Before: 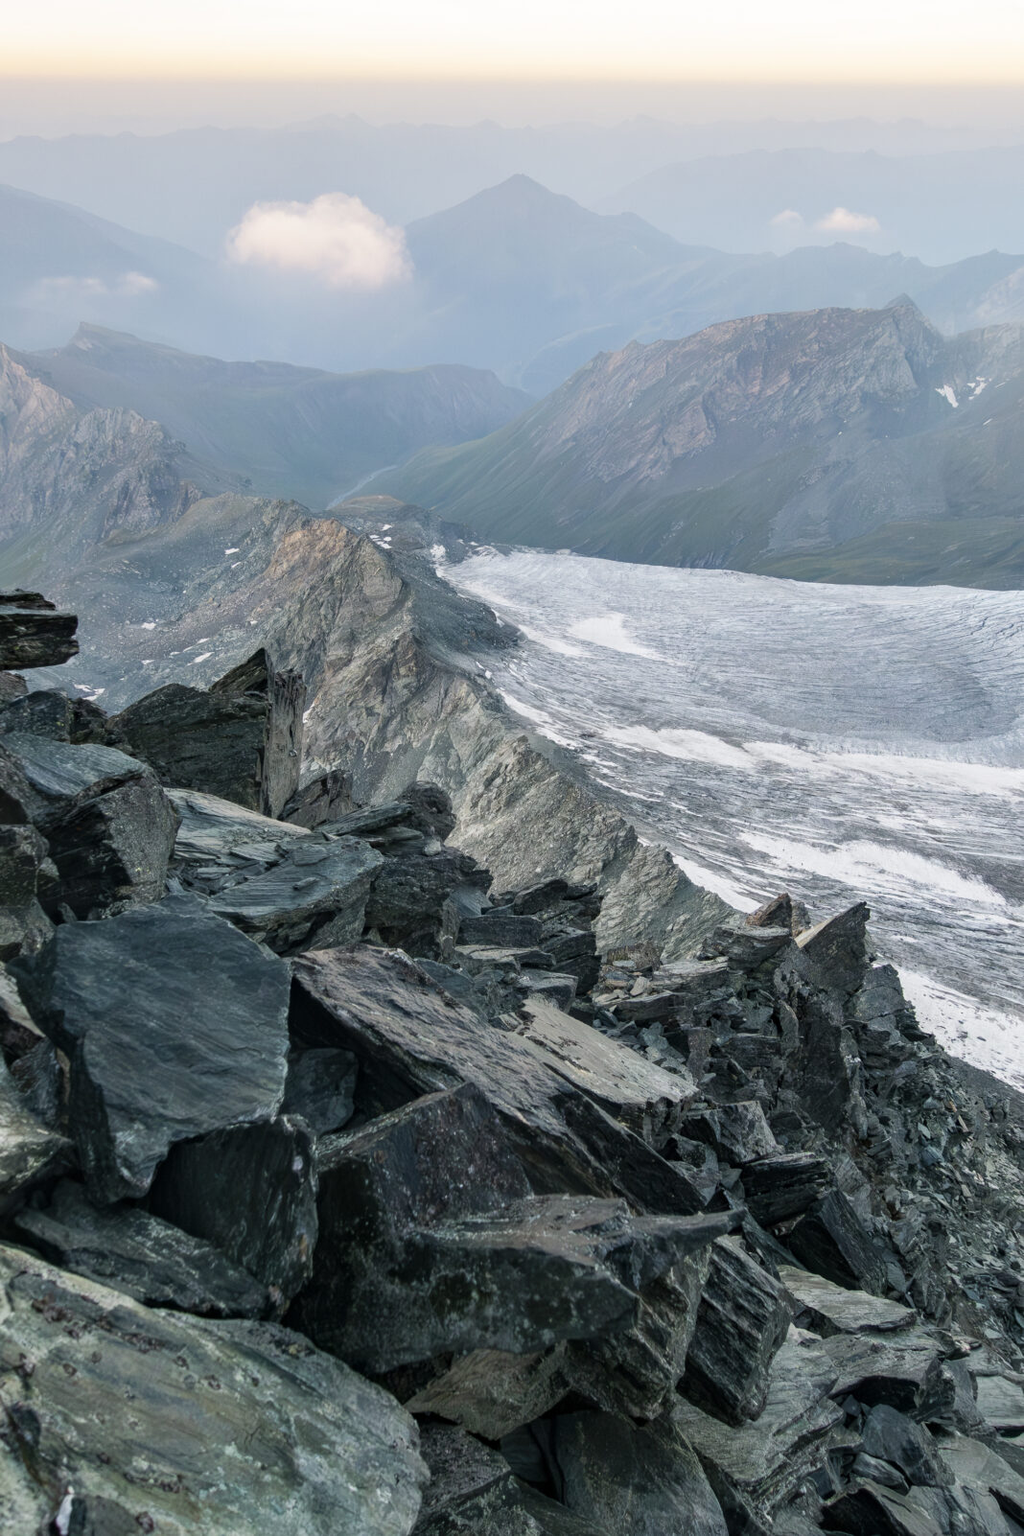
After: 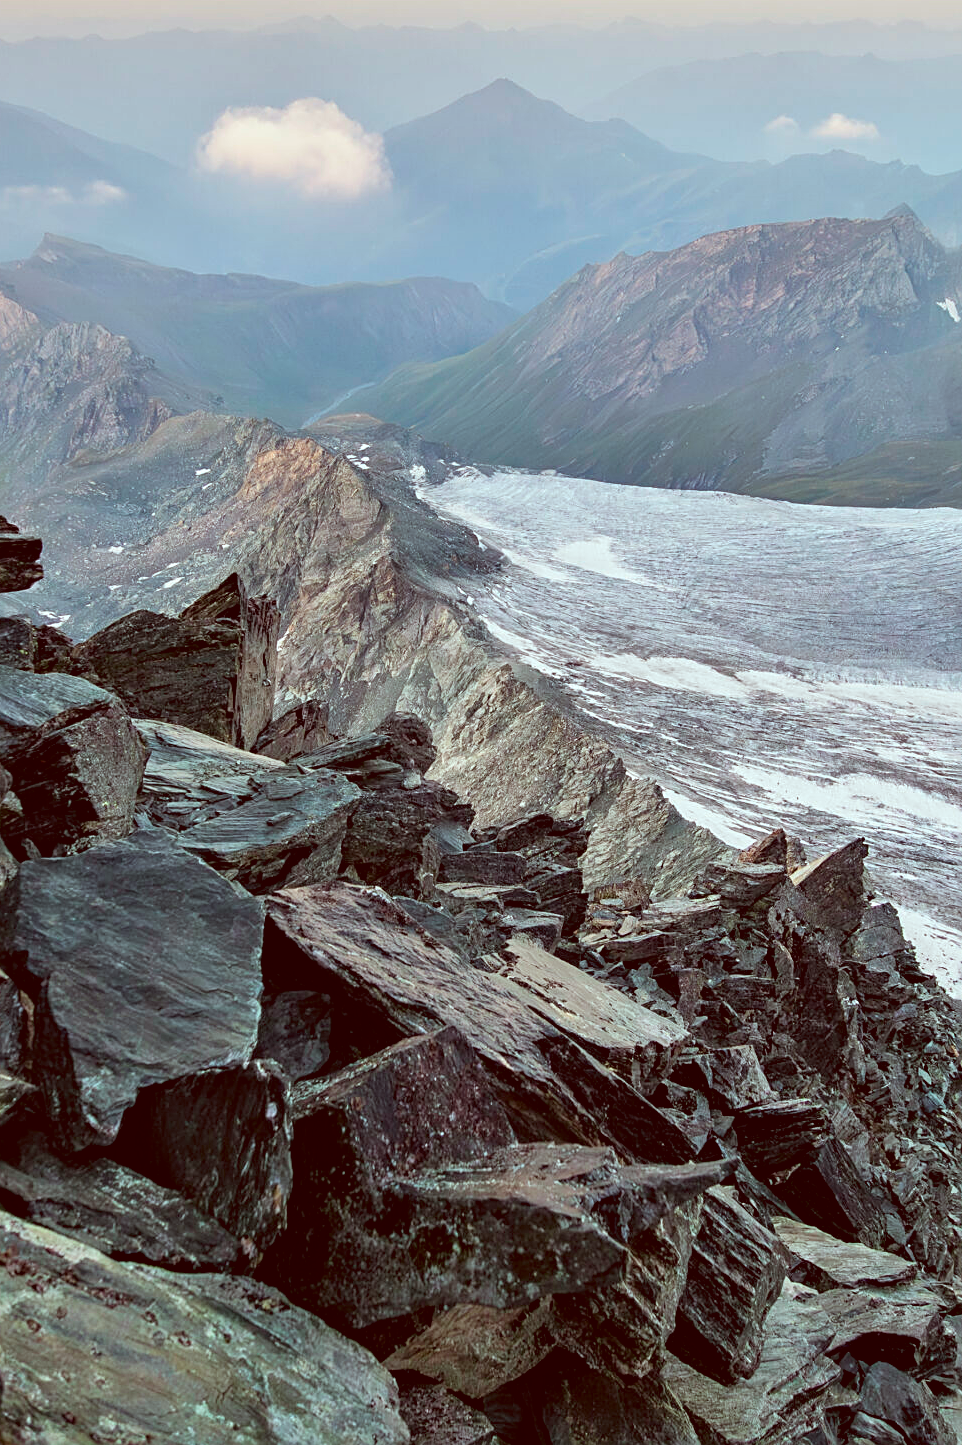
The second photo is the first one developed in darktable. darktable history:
sharpen: on, module defaults
crop: left 3.706%, top 6.478%, right 6.165%, bottom 3.29%
contrast equalizer: octaves 7, y [[0.5, 0.542, 0.583, 0.625, 0.667, 0.708], [0.5 ×6], [0.5 ×6], [0 ×6], [0 ×6]], mix 0.166
contrast brightness saturation: contrast 0.072, brightness 0.079, saturation 0.179
color correction: highlights a* -7.25, highlights b* -0.17, shadows a* 20.6, shadows b* 12.06
shadows and highlights: shadows 25.18, highlights -47.99, soften with gaussian
color balance rgb: power › hue 74.26°, perceptual saturation grading › global saturation 0.944%, global vibrance 20%
